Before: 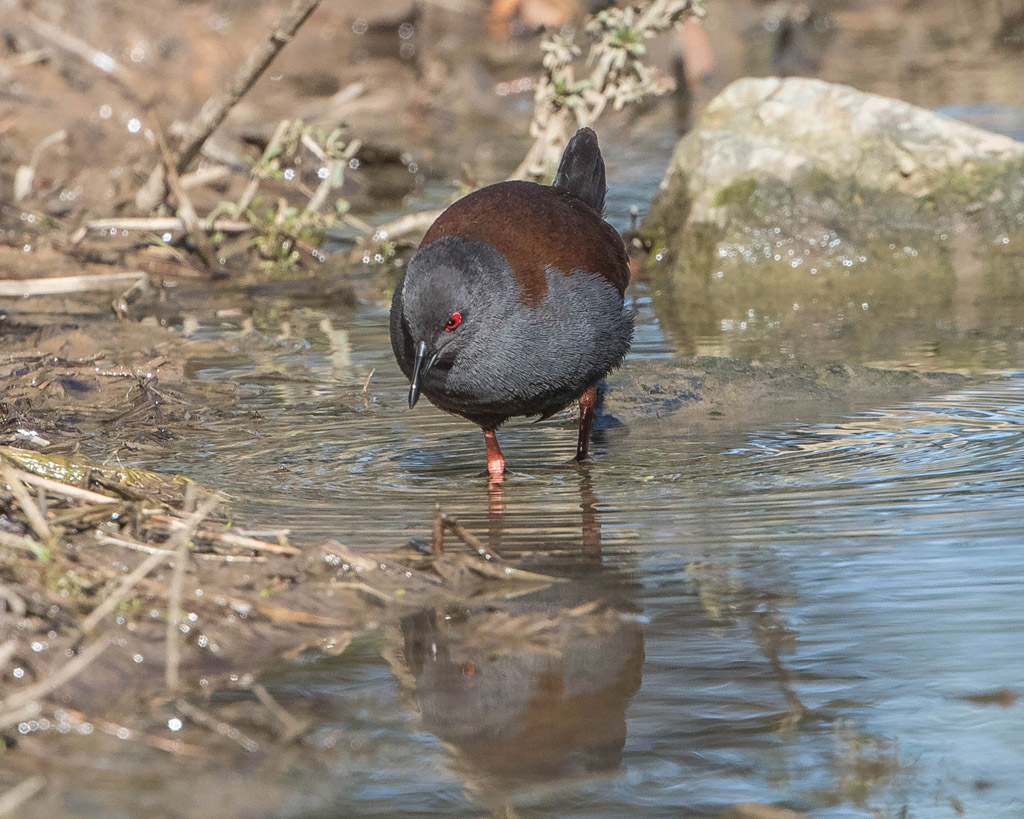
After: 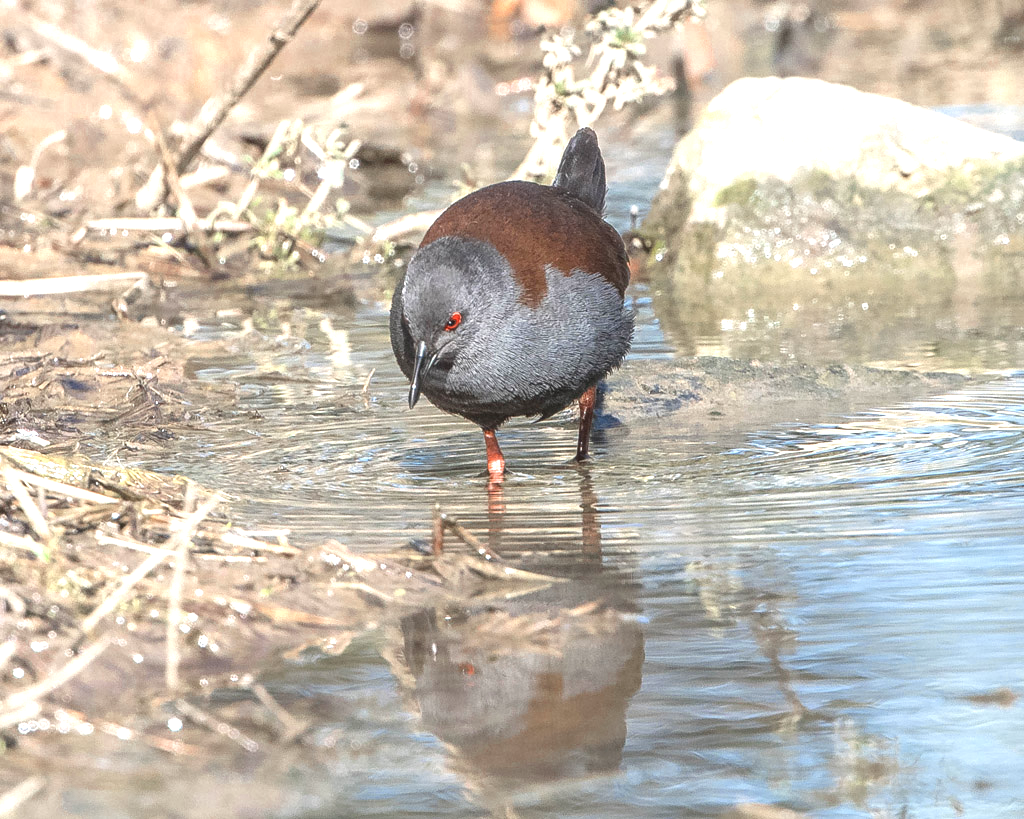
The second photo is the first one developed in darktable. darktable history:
exposure: black level correction 0, exposure 1.288 EV, compensate highlight preservation false
color zones: curves: ch0 [(0, 0.5) (0.125, 0.4) (0.25, 0.5) (0.375, 0.4) (0.5, 0.4) (0.625, 0.35) (0.75, 0.35) (0.875, 0.5)]; ch1 [(0, 0.35) (0.125, 0.45) (0.25, 0.35) (0.375, 0.35) (0.5, 0.35) (0.625, 0.35) (0.75, 0.45) (0.875, 0.35)]; ch2 [(0, 0.6) (0.125, 0.5) (0.25, 0.5) (0.375, 0.6) (0.5, 0.6) (0.625, 0.5) (0.75, 0.5) (0.875, 0.5)]
